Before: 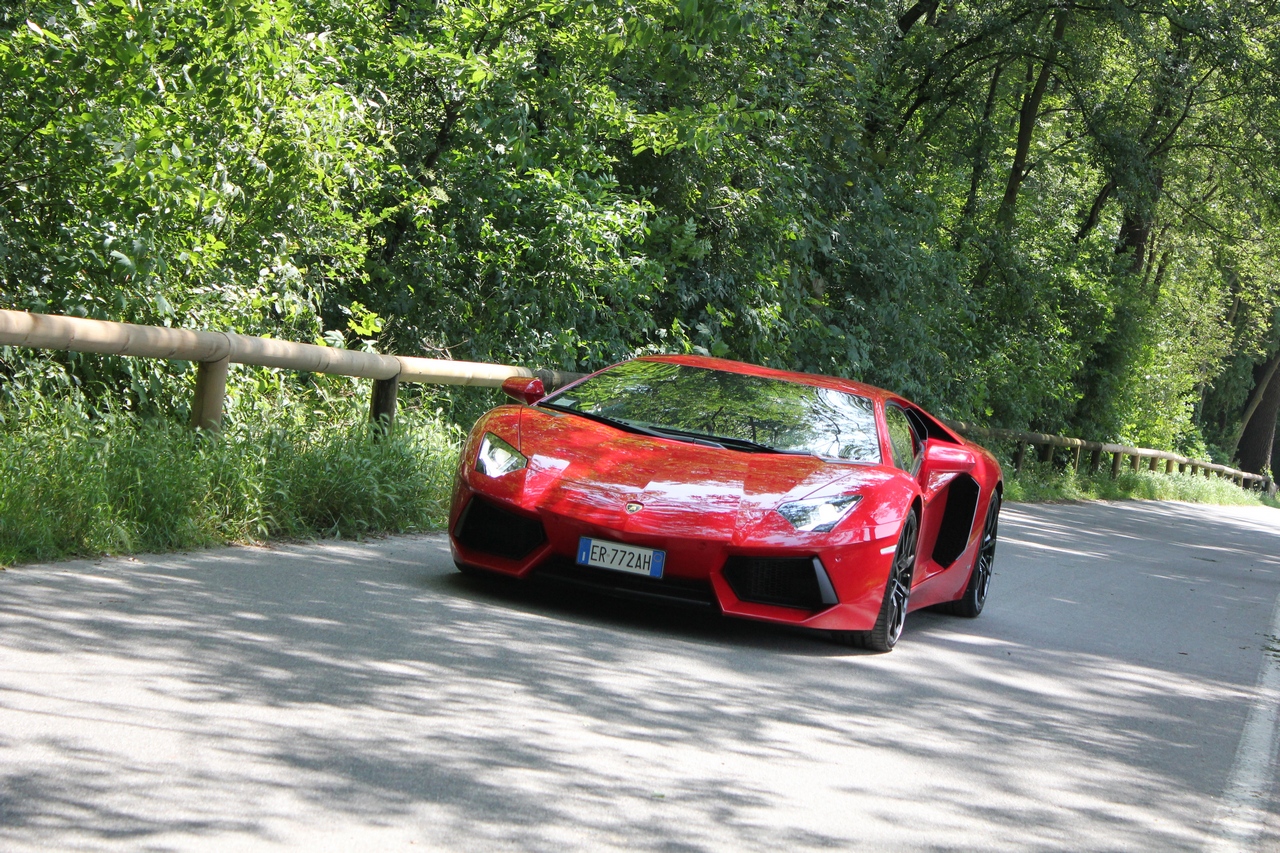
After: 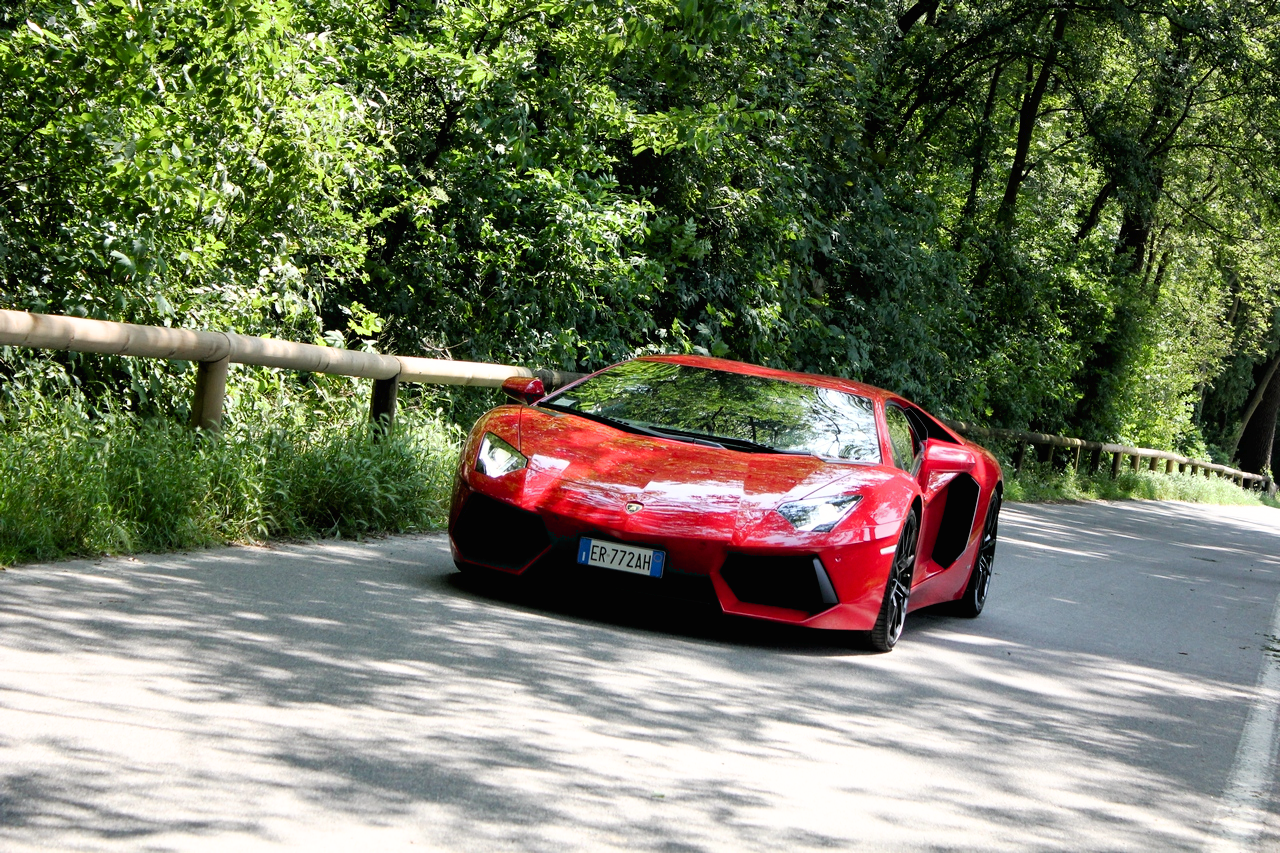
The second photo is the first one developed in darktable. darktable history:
exposure: black level correction 0.012, compensate highlight preservation false
tone curve: curves: ch0 [(0, 0) (0.003, 0.014) (0.011, 0.014) (0.025, 0.022) (0.044, 0.041) (0.069, 0.063) (0.1, 0.086) (0.136, 0.118) (0.177, 0.161) (0.224, 0.211) (0.277, 0.262) (0.335, 0.323) (0.399, 0.384) (0.468, 0.459) (0.543, 0.54) (0.623, 0.624) (0.709, 0.711) (0.801, 0.796) (0.898, 0.879) (1, 1)], preserve colors none
filmic rgb: white relative exposure 2.45 EV, hardness 6.33
white balance: red 1.009, blue 0.985
